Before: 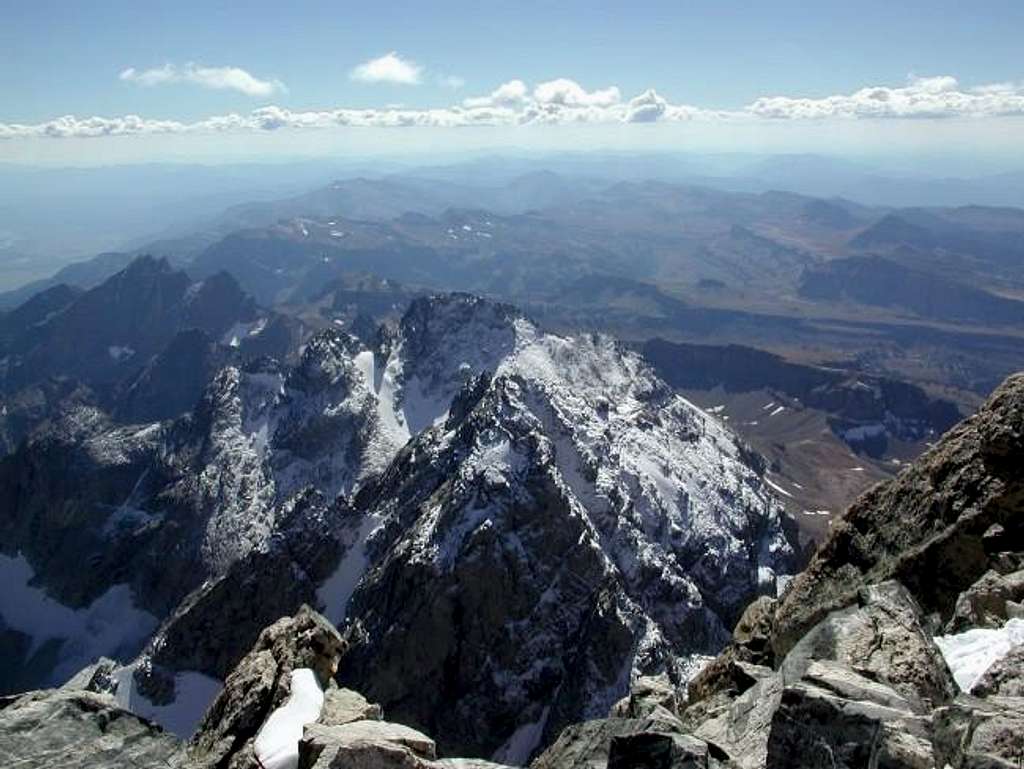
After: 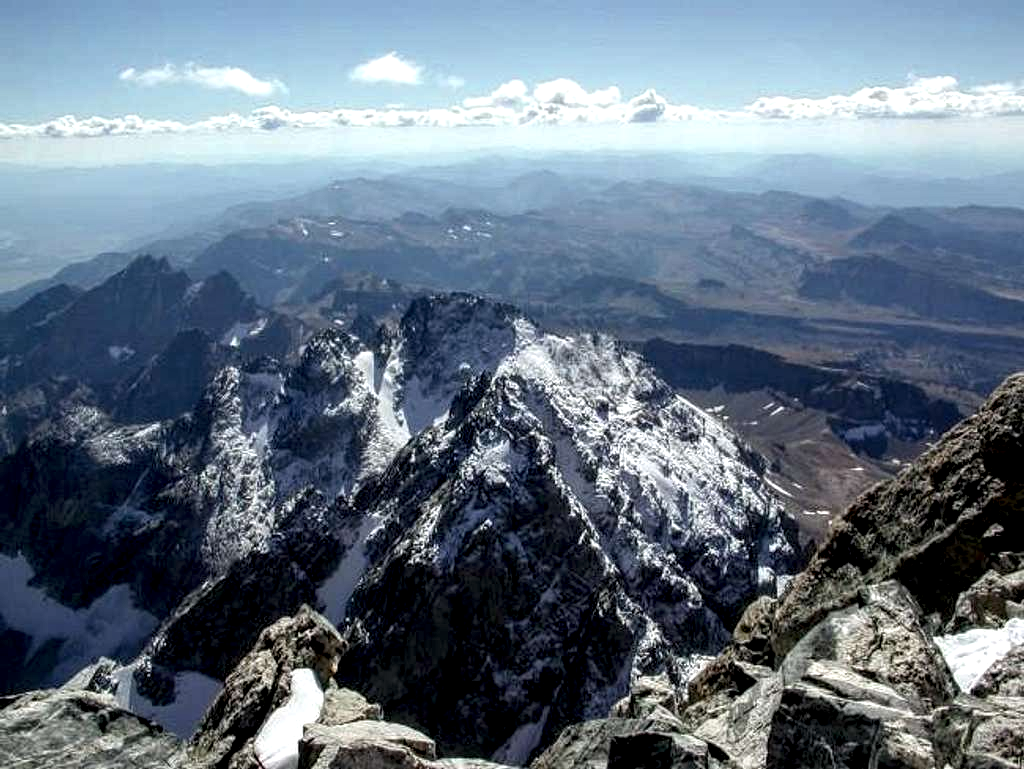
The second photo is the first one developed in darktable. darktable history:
local contrast: highlights 60%, shadows 61%, detail 160%
